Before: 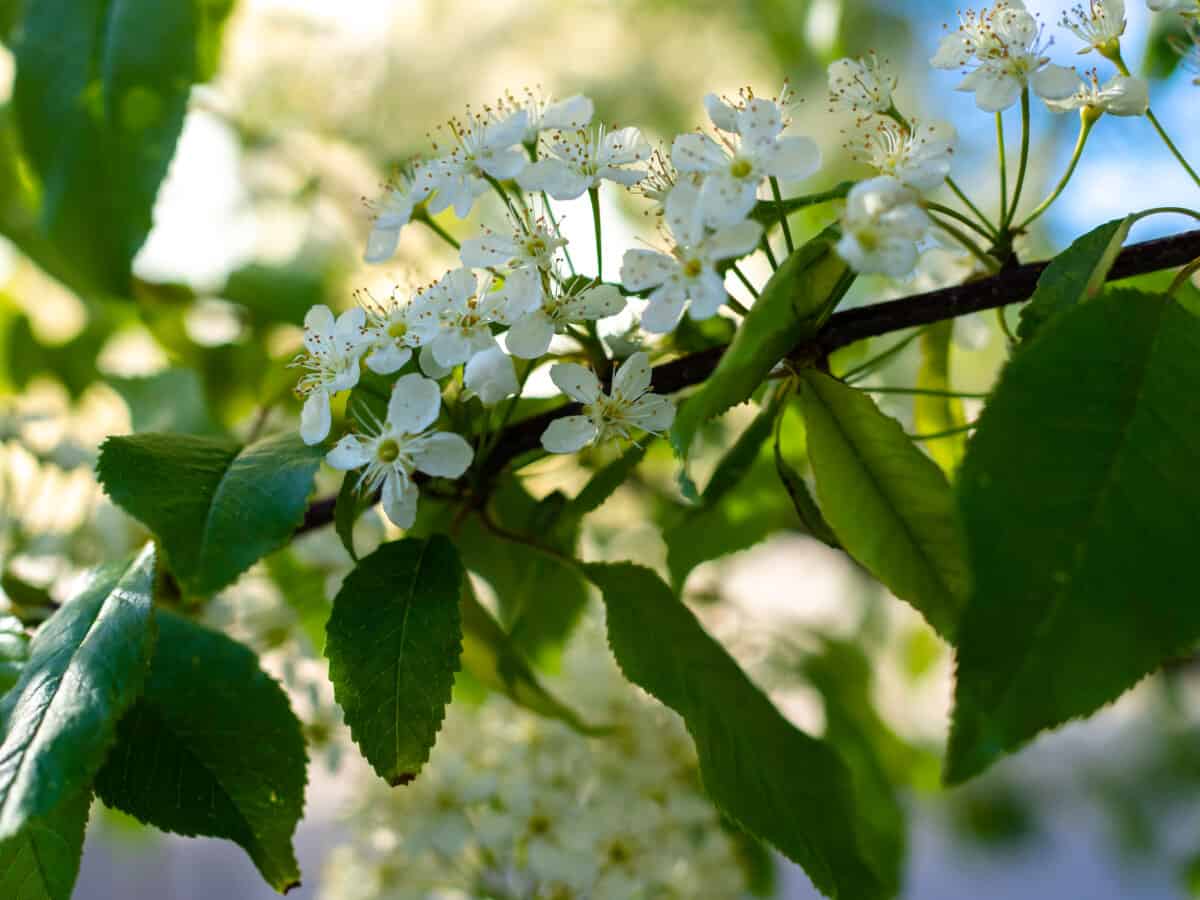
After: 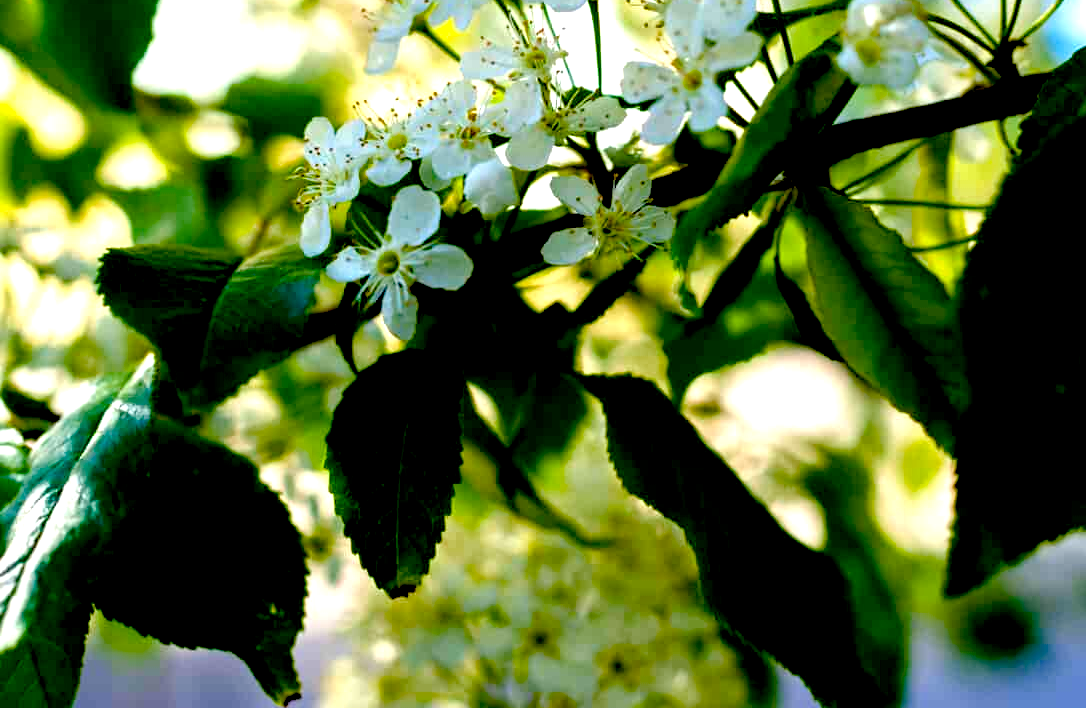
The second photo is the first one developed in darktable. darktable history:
crop: top 20.916%, right 9.437%, bottom 0.316%
exposure: black level correction 0.047, exposure 0.013 EV, compensate highlight preservation false
color balance rgb: linear chroma grading › shadows -2.2%, linear chroma grading › highlights -15%, linear chroma grading › global chroma -10%, linear chroma grading › mid-tones -10%, perceptual saturation grading › global saturation 45%, perceptual saturation grading › highlights -50%, perceptual saturation grading › shadows 30%, perceptual brilliance grading › global brilliance 18%, global vibrance 45%
